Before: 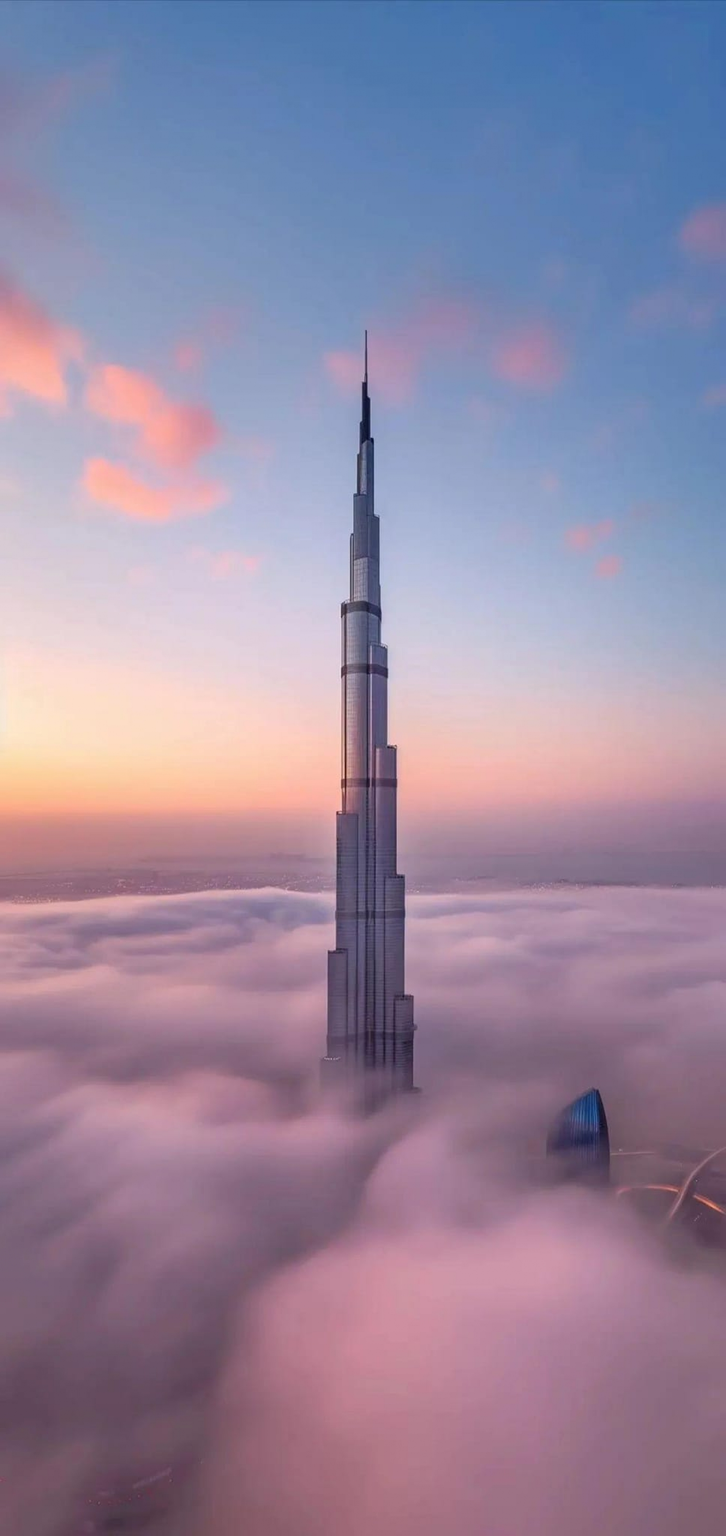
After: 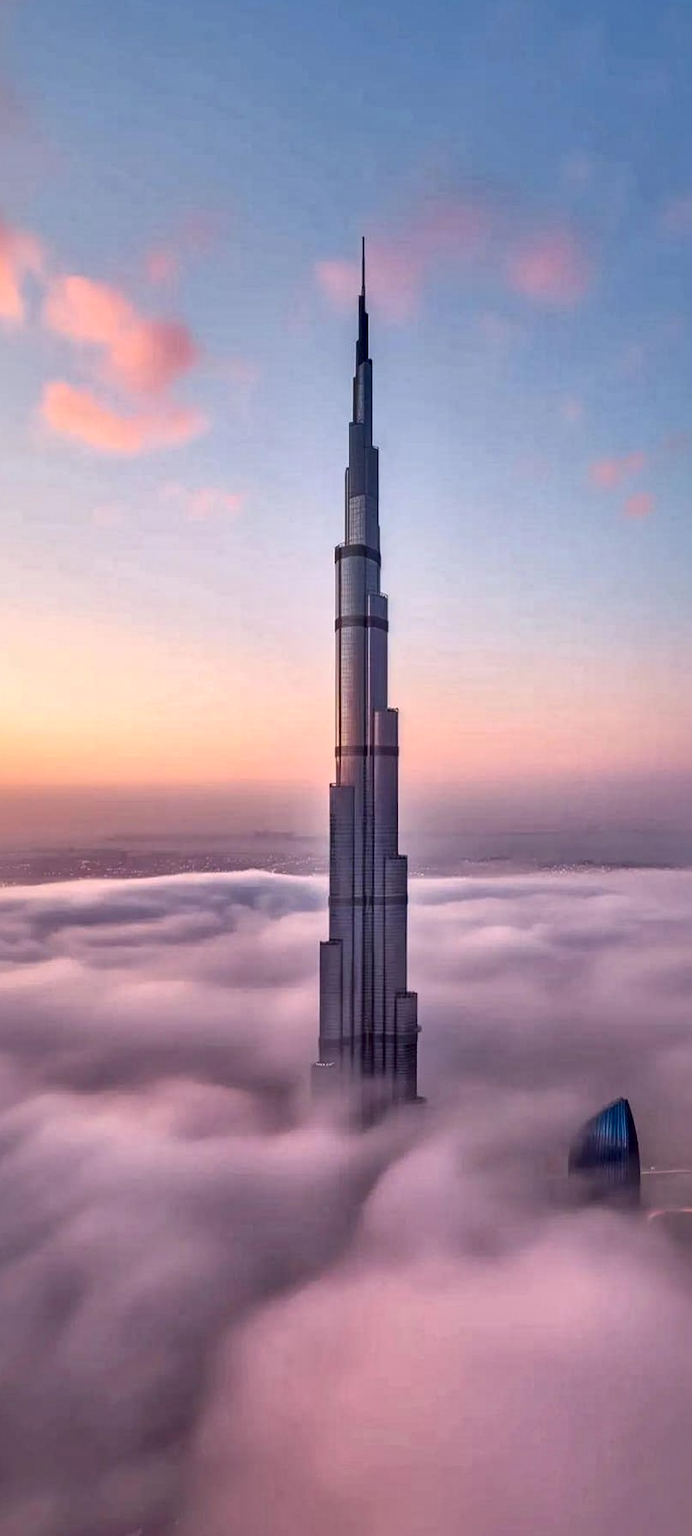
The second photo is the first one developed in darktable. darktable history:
crop: left 6.463%, top 7.943%, right 9.545%, bottom 4.004%
local contrast: mode bilateral grid, contrast 71, coarseness 75, detail 181%, midtone range 0.2
